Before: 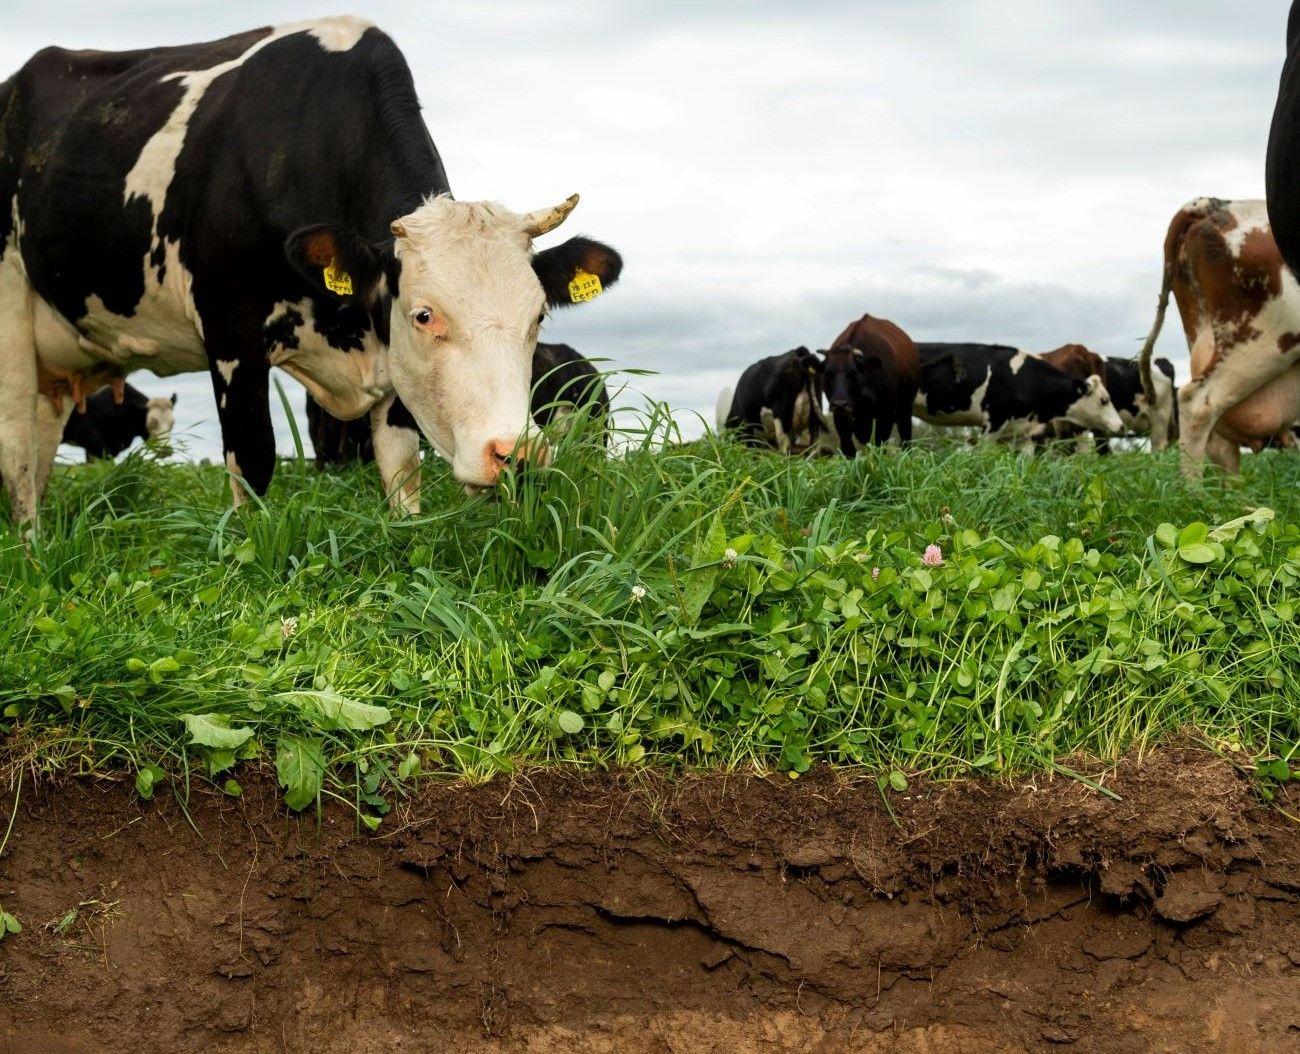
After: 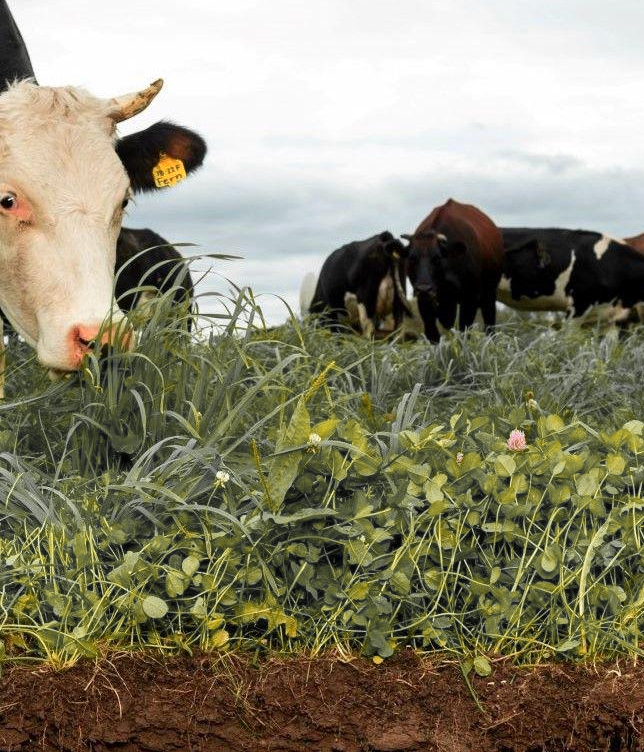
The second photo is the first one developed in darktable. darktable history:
crop: left 32.075%, top 10.976%, right 18.355%, bottom 17.596%
color zones: curves: ch1 [(0.29, 0.492) (0.373, 0.185) (0.509, 0.481)]; ch2 [(0.25, 0.462) (0.749, 0.457)], mix 40.67%
